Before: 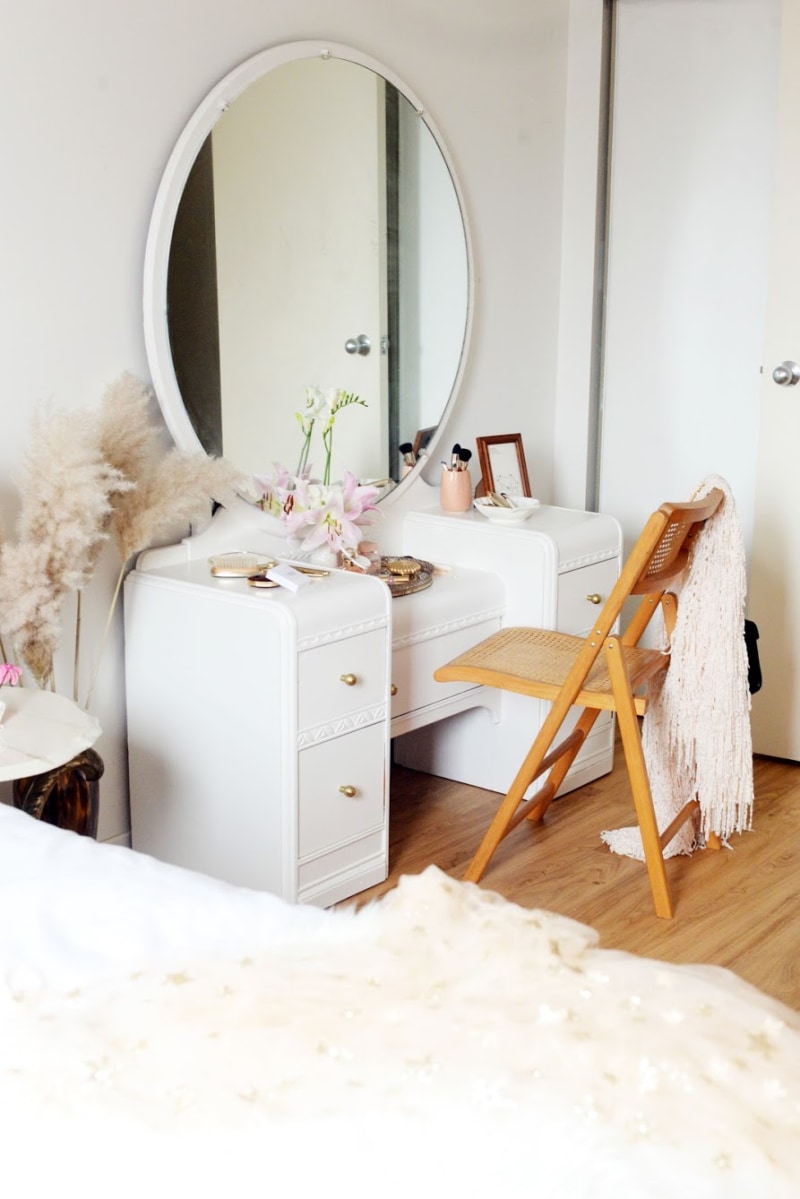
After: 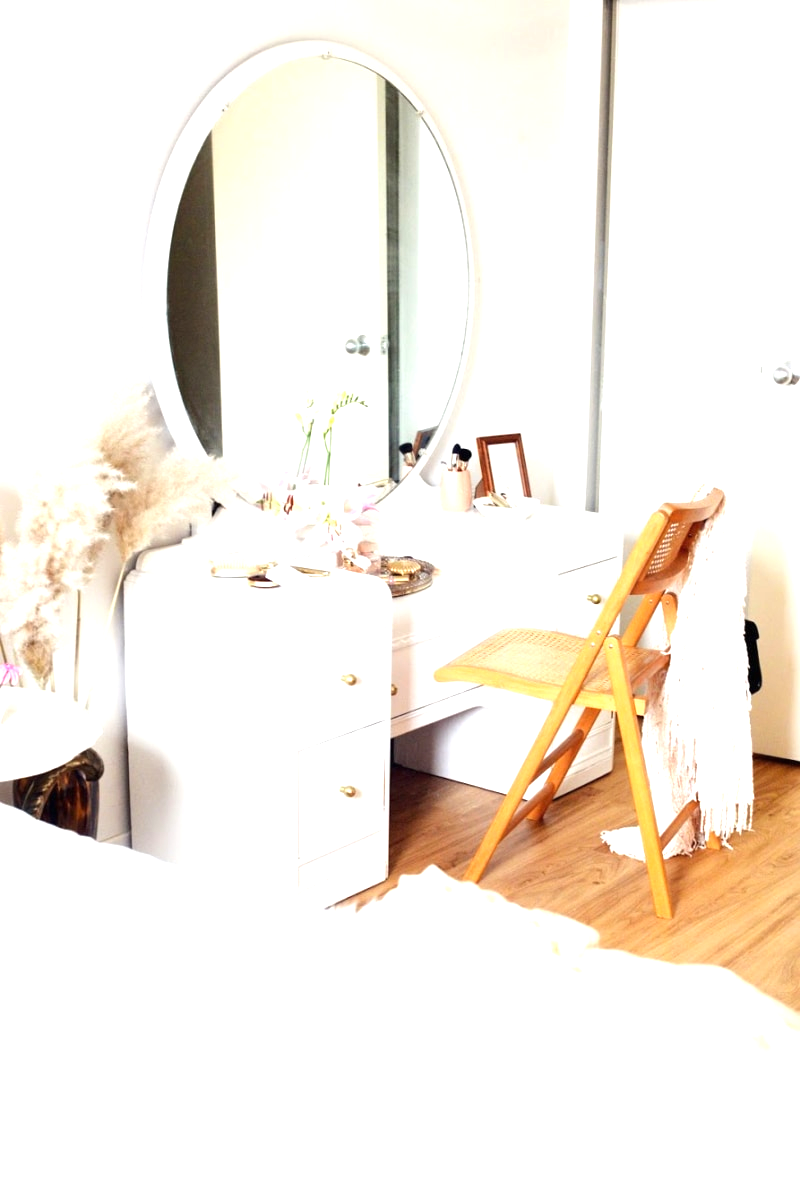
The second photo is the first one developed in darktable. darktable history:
tone equalizer: edges refinement/feathering 500, mask exposure compensation -1.57 EV, preserve details no
exposure: black level correction 0, exposure 1.001 EV, compensate highlight preservation false
